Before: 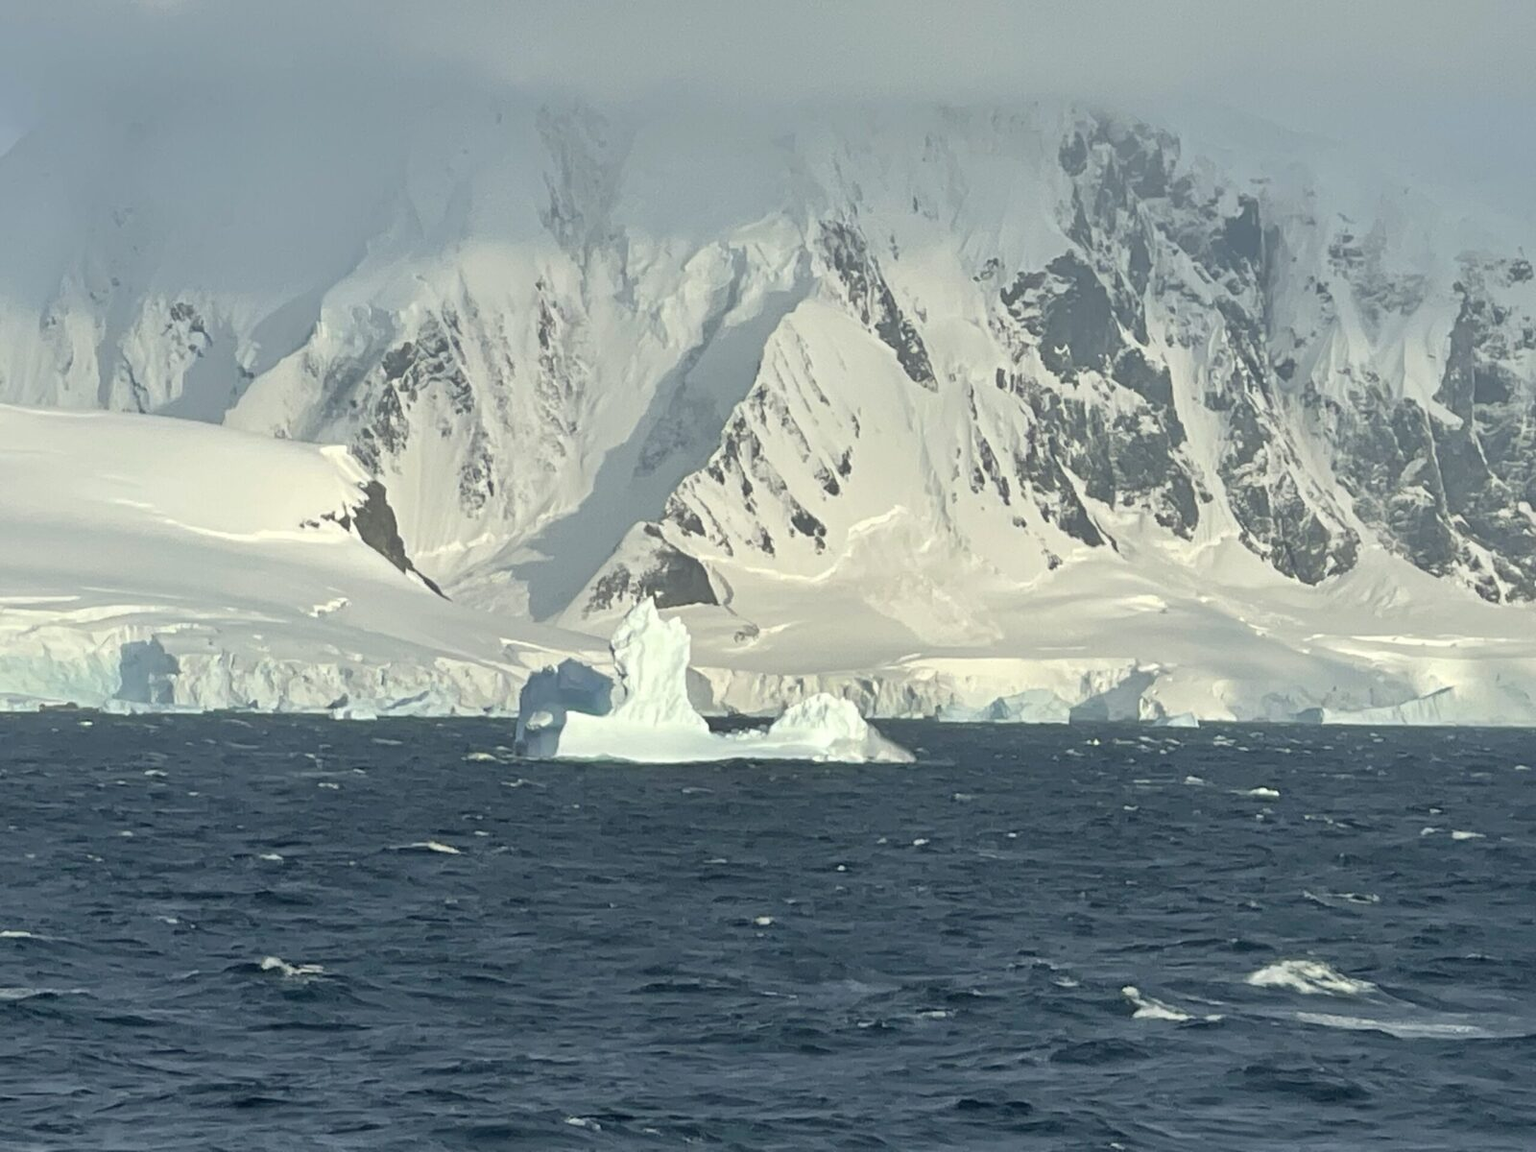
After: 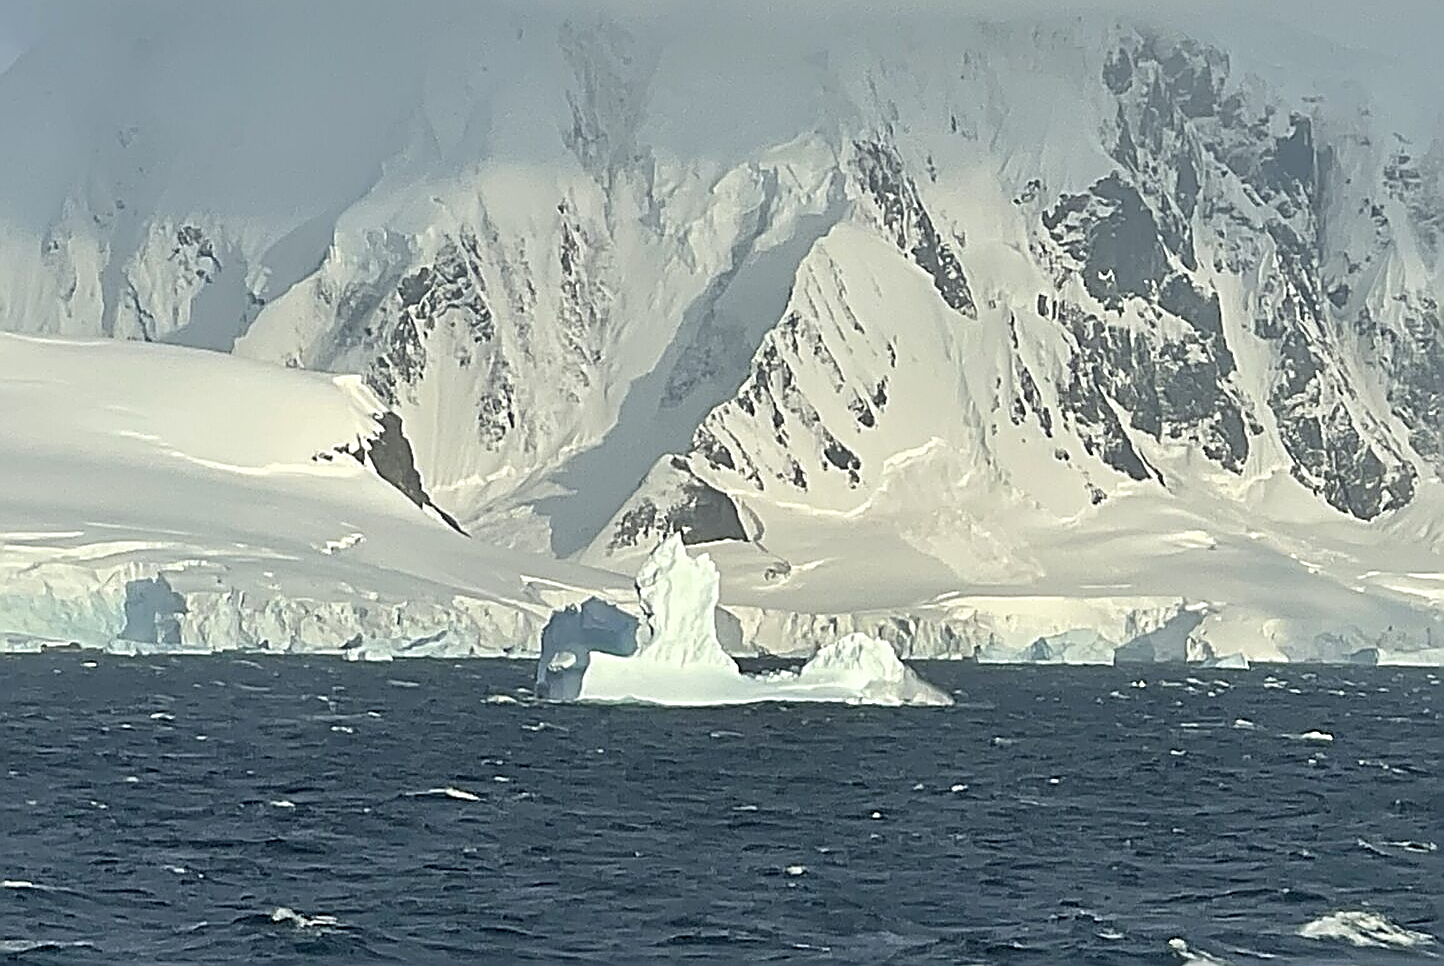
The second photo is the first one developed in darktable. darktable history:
crop: top 7.49%, right 9.717%, bottom 11.943%
sharpen: amount 1.861
